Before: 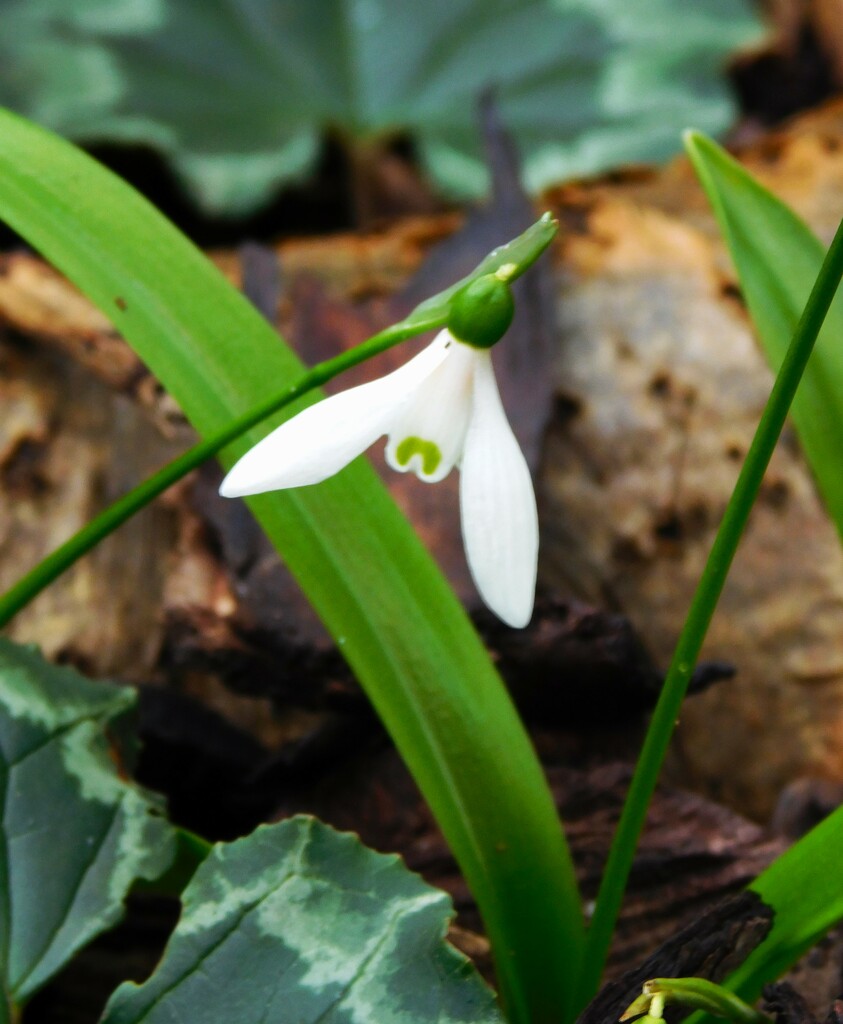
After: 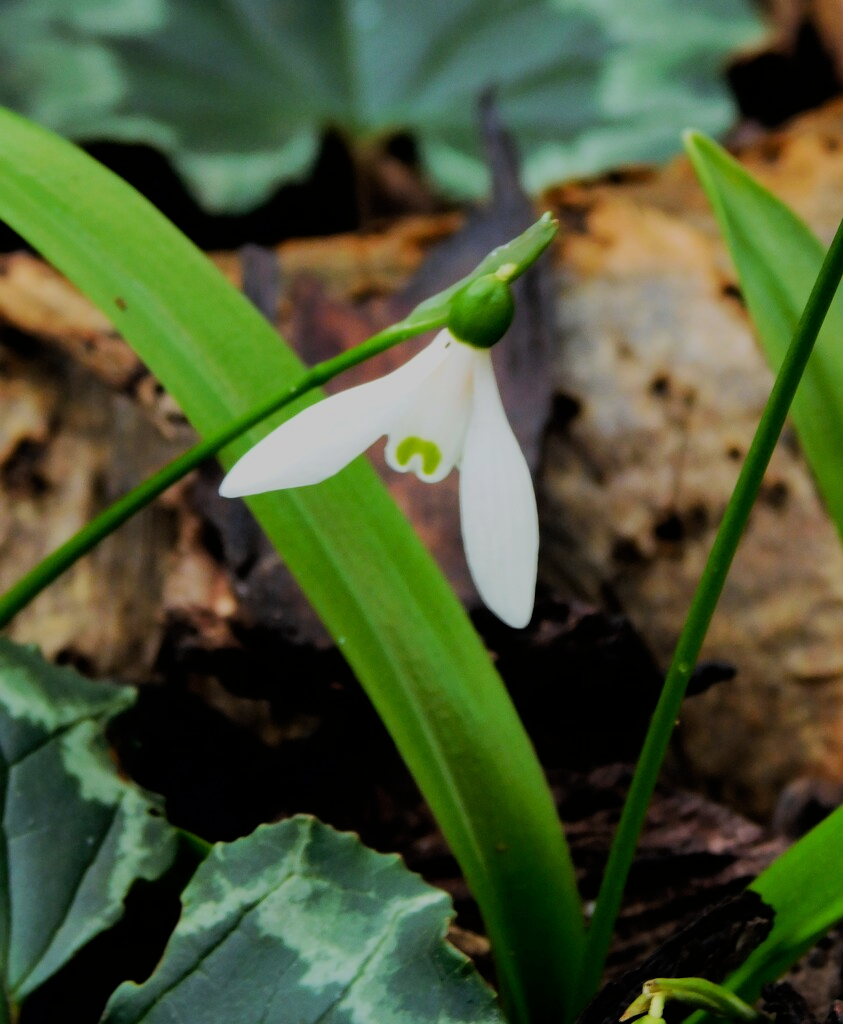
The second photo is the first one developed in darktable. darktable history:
exposure: exposure -0.04 EV, compensate highlight preservation false
filmic rgb: black relative exposure -6.15 EV, white relative exposure 6.96 EV, hardness 2.23, color science v6 (2022)
